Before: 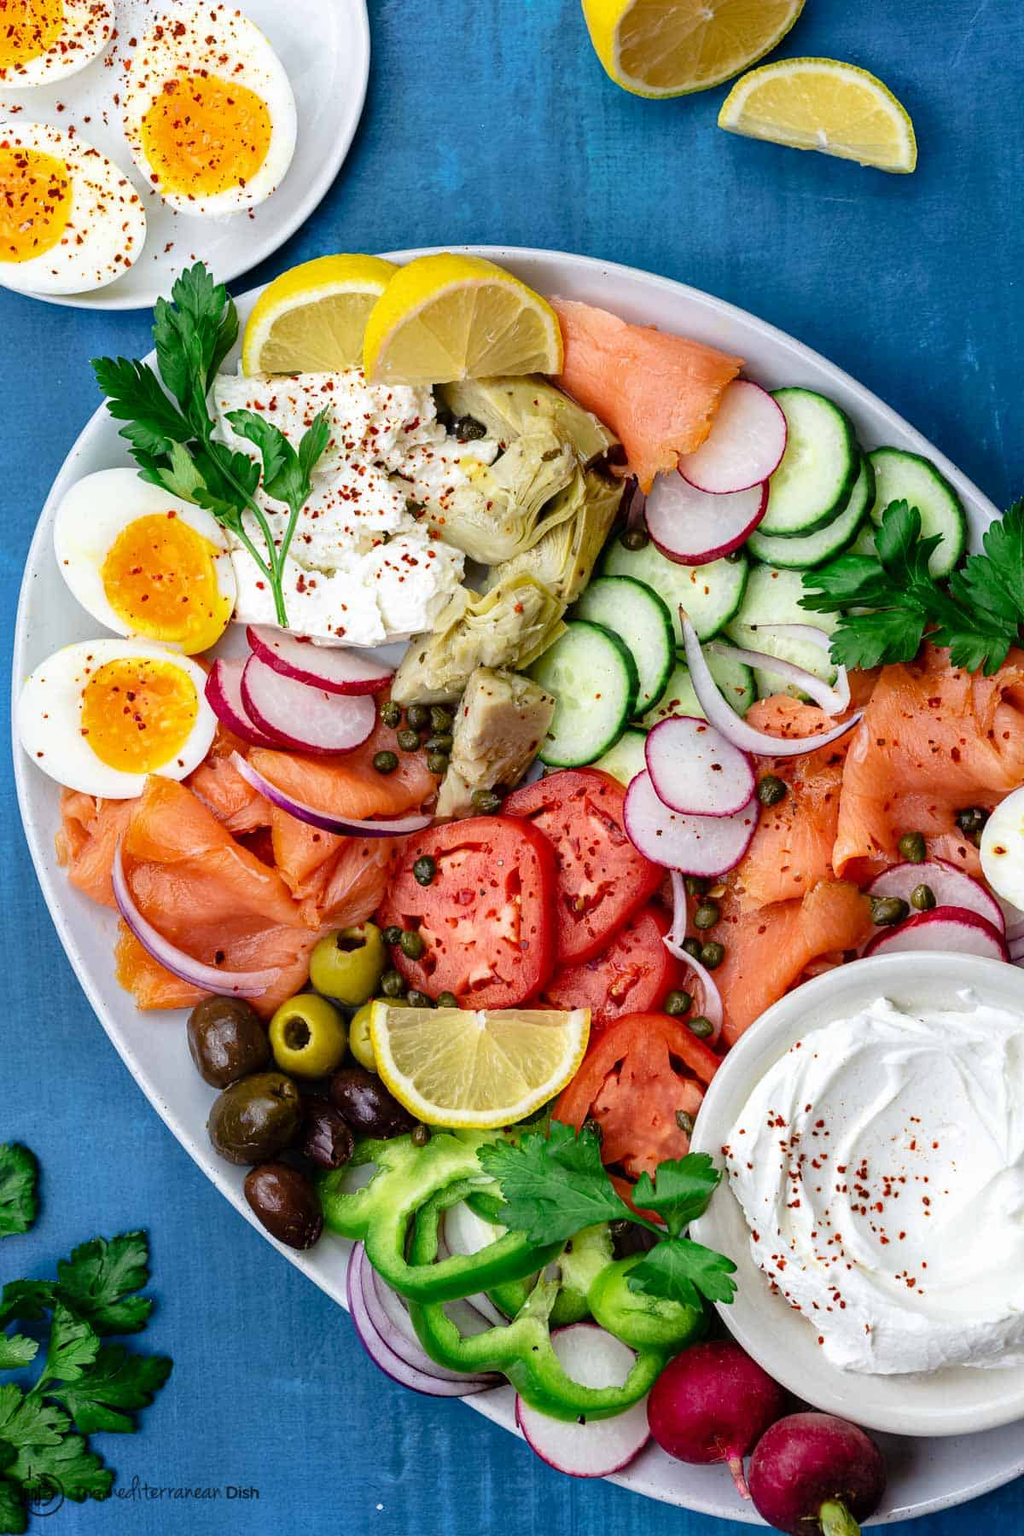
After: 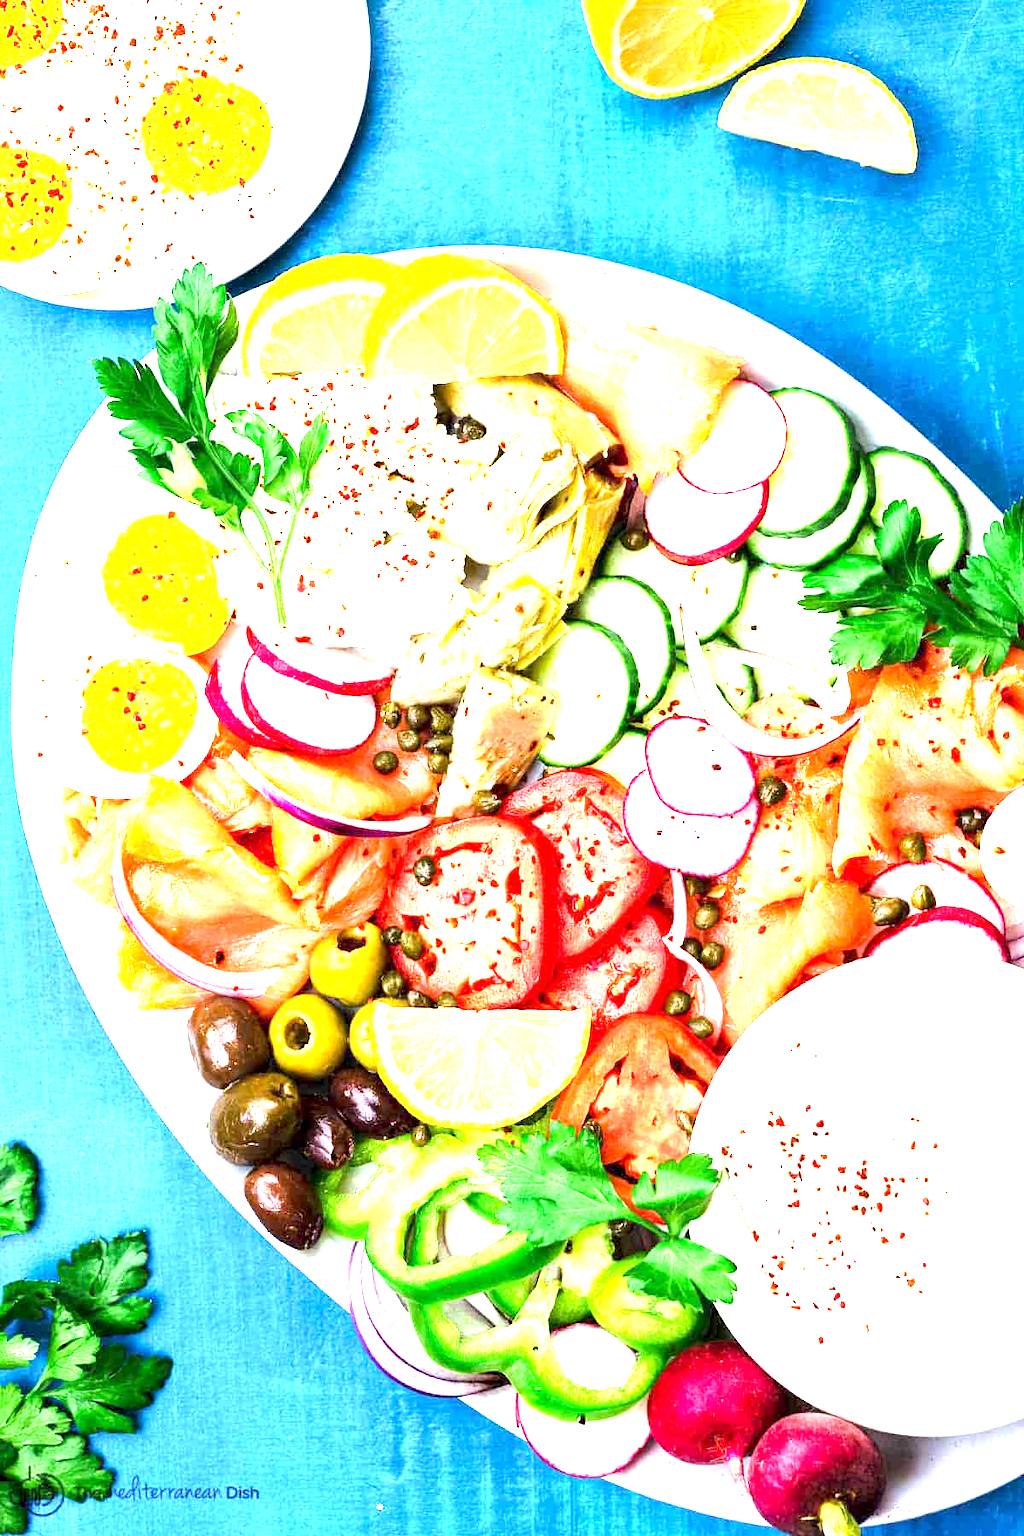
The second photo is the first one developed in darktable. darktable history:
exposure: black level correction 0.001, exposure 2.58 EV, compensate highlight preservation false
